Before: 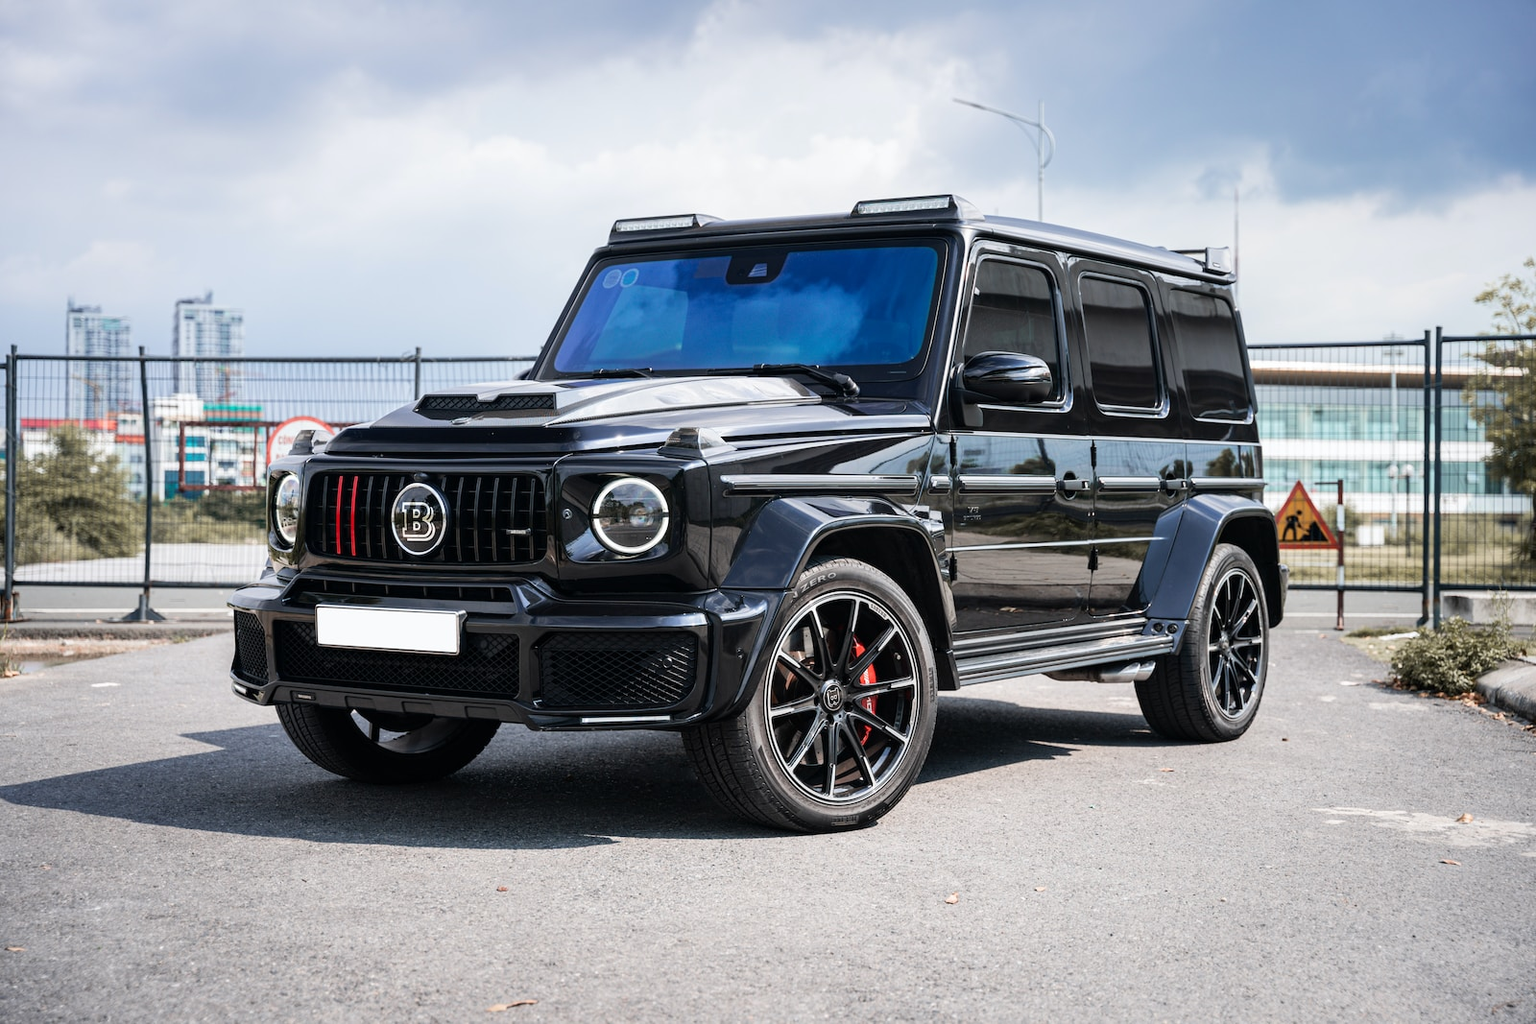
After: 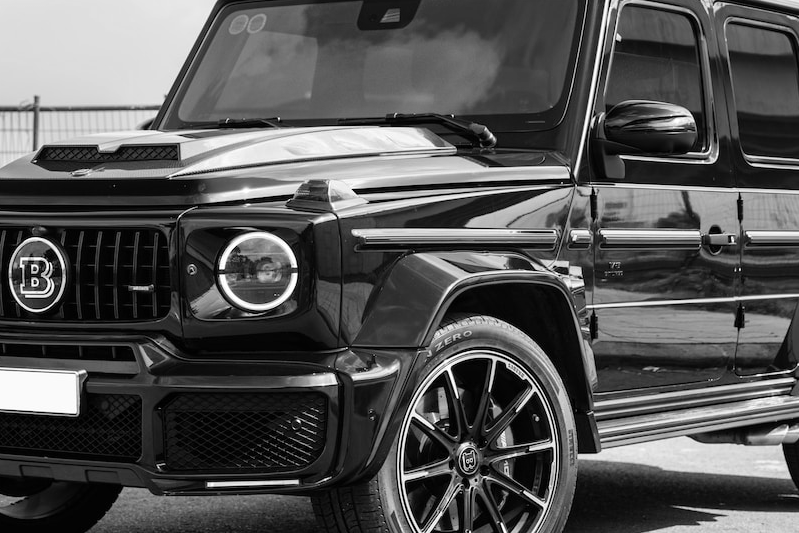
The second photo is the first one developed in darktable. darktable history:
monochrome: on, module defaults
crop: left 25%, top 25%, right 25%, bottom 25%
